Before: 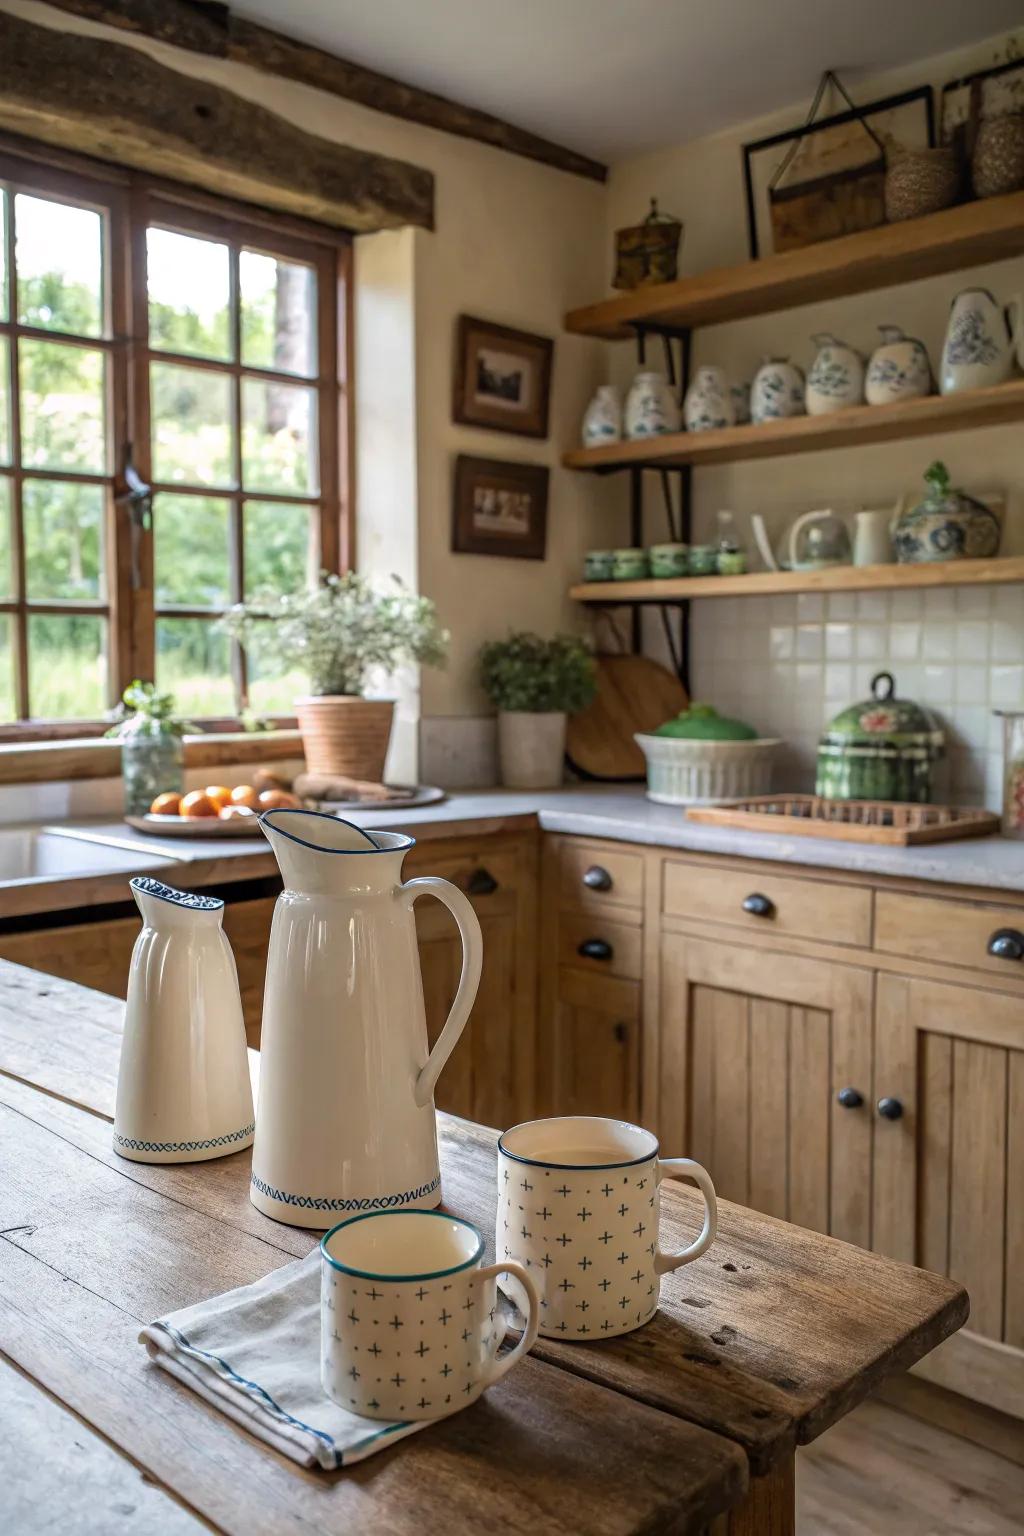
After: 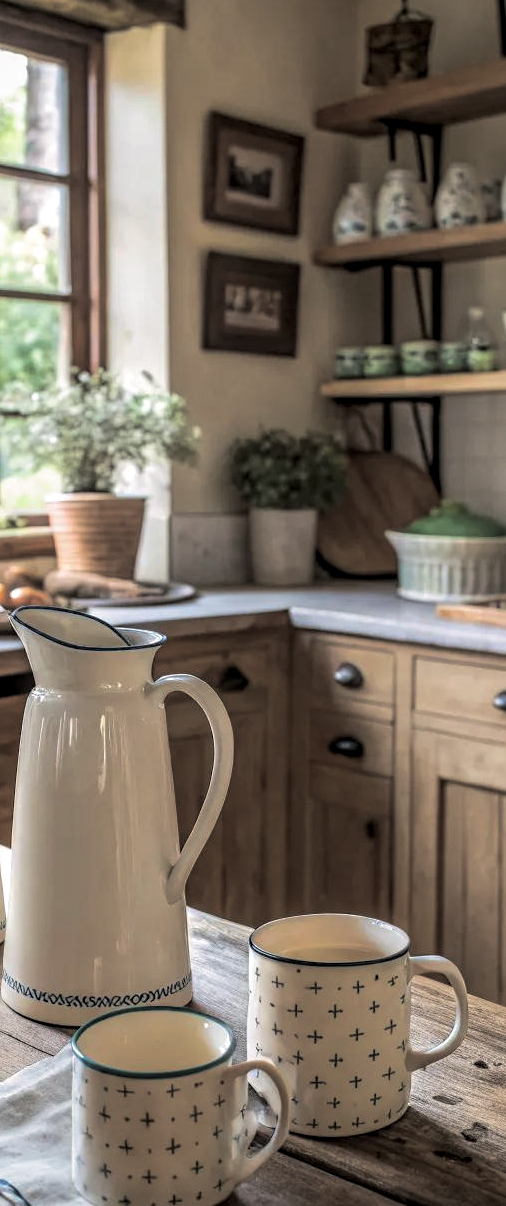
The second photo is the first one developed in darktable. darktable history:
crop and rotate: angle 0.02°, left 24.353%, top 13.219%, right 26.156%, bottom 8.224%
local contrast: on, module defaults
split-toning: shadows › hue 36°, shadows › saturation 0.05, highlights › hue 10.8°, highlights › saturation 0.15, compress 40%
sharpen: radius 5.325, amount 0.312, threshold 26.433
